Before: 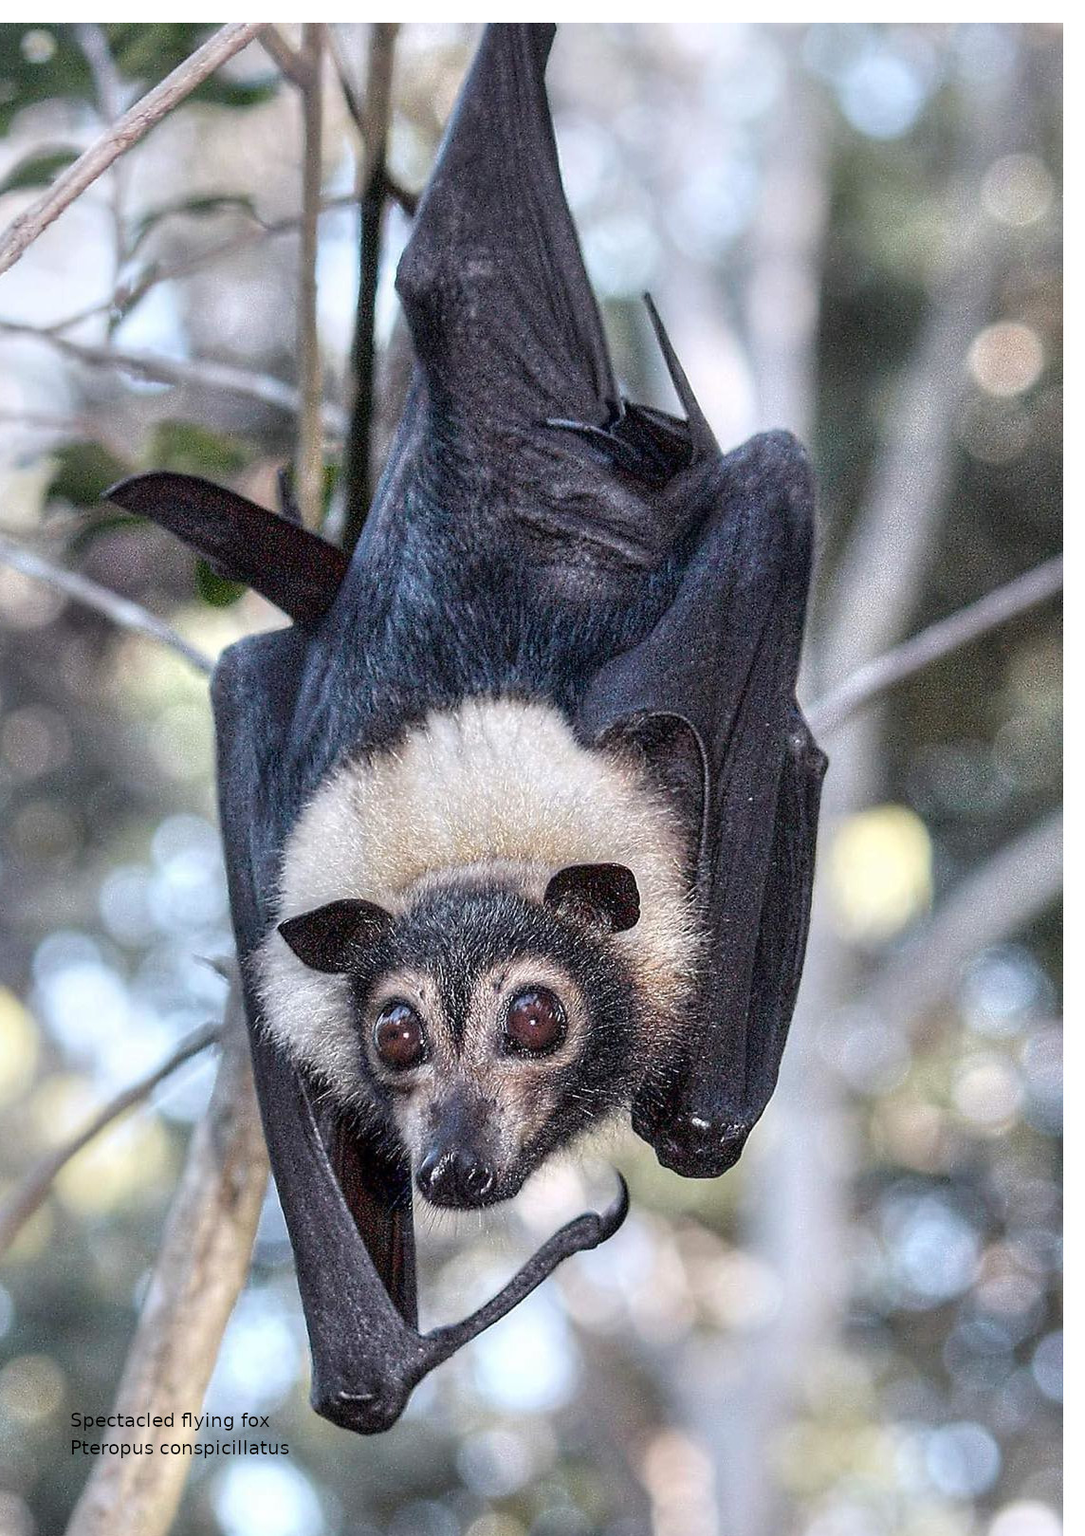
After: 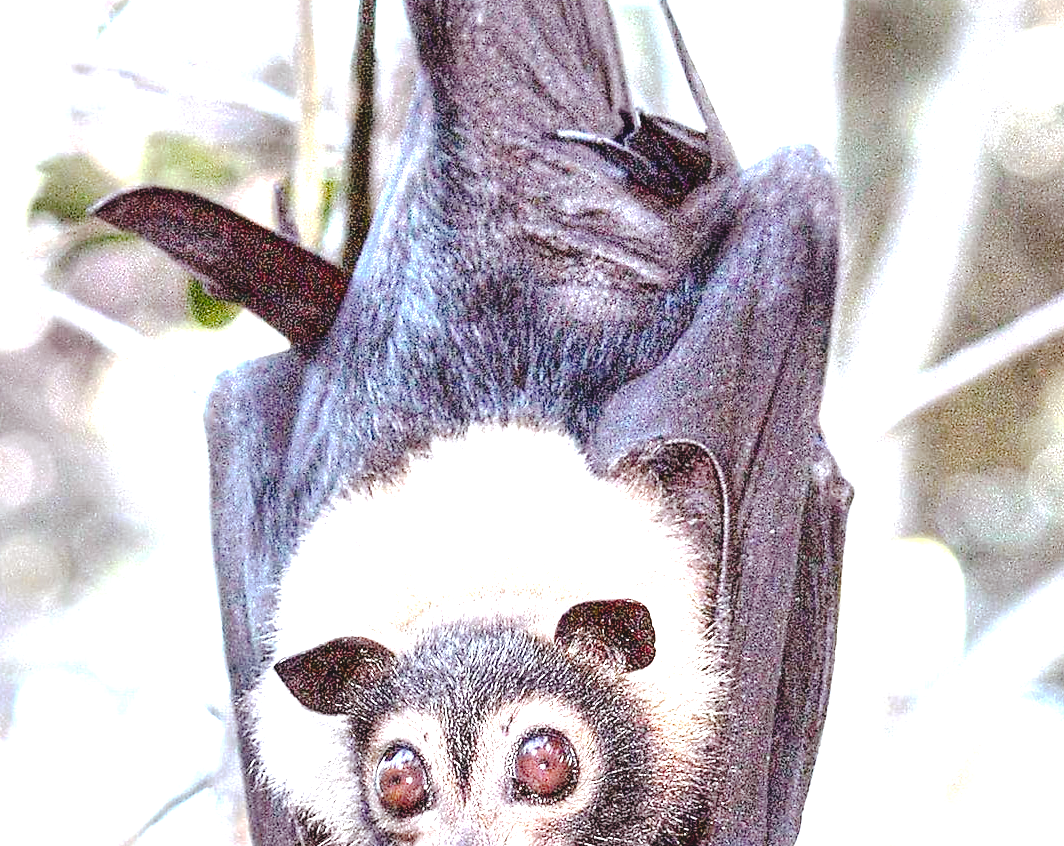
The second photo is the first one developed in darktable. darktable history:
crop: left 1.744%, top 19.225%, right 5.069%, bottom 28.357%
rgb levels: mode RGB, independent channels, levels [[0, 0.5, 1], [0, 0.521, 1], [0, 0.536, 1]]
exposure: black level correction 0, exposure 2.138 EV, compensate exposure bias true, compensate highlight preservation false
tone curve: curves: ch0 [(0, 0) (0.003, 0.064) (0.011, 0.065) (0.025, 0.061) (0.044, 0.068) (0.069, 0.083) (0.1, 0.102) (0.136, 0.126) (0.177, 0.172) (0.224, 0.225) (0.277, 0.306) (0.335, 0.397) (0.399, 0.483) (0.468, 0.56) (0.543, 0.634) (0.623, 0.708) (0.709, 0.77) (0.801, 0.832) (0.898, 0.899) (1, 1)], preserve colors none
